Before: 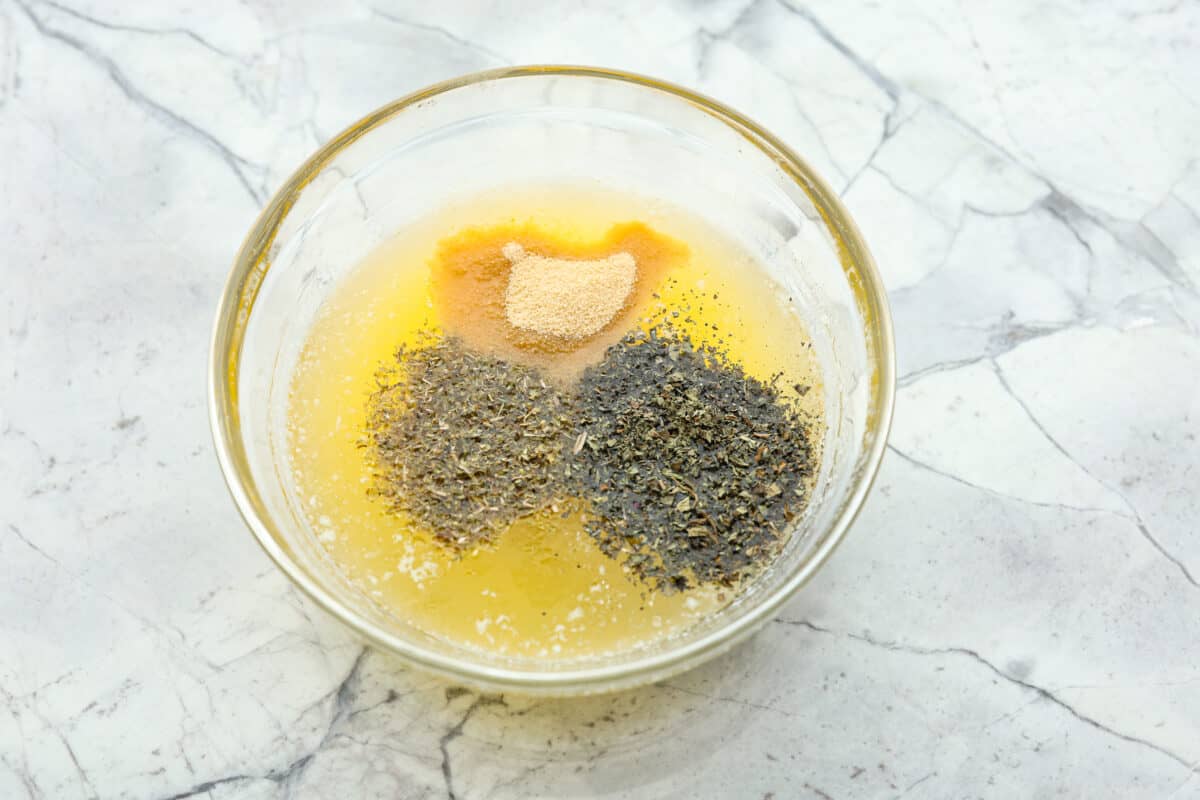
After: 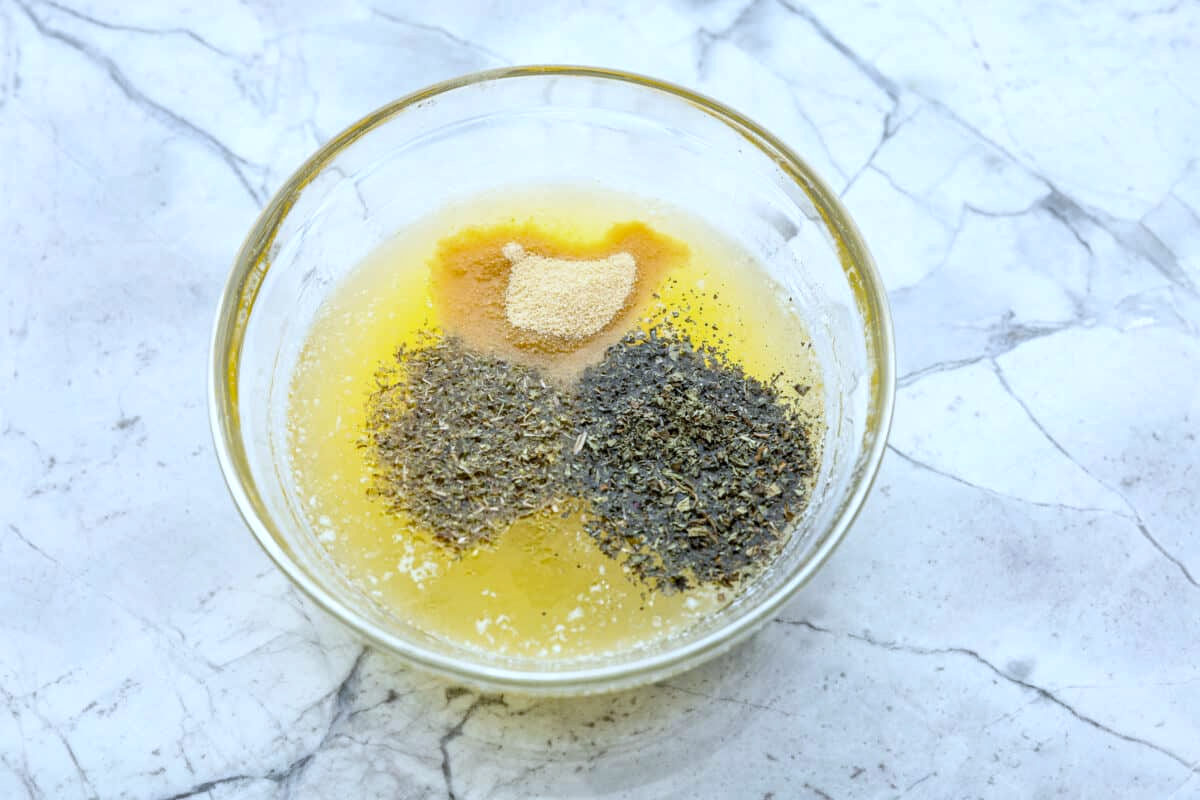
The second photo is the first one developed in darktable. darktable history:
white balance: red 0.931, blue 1.11
local contrast: on, module defaults
